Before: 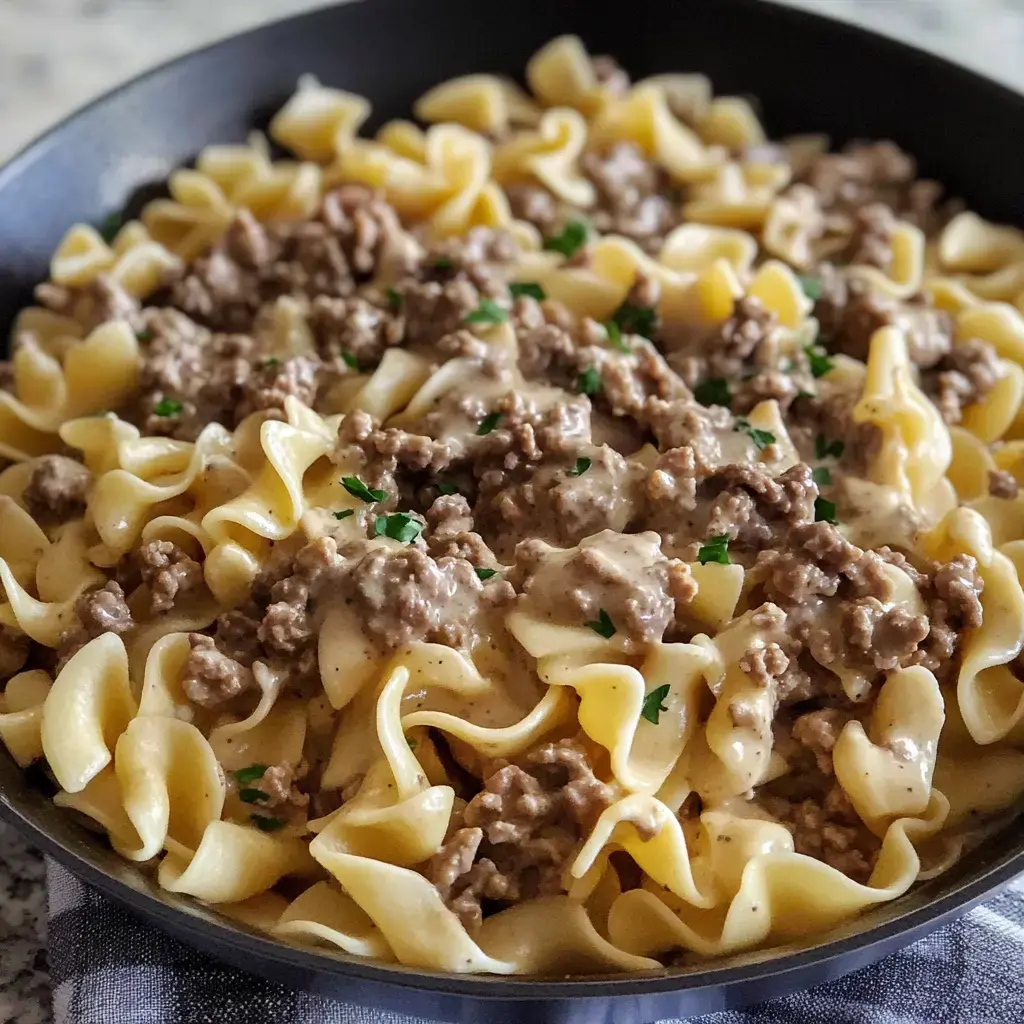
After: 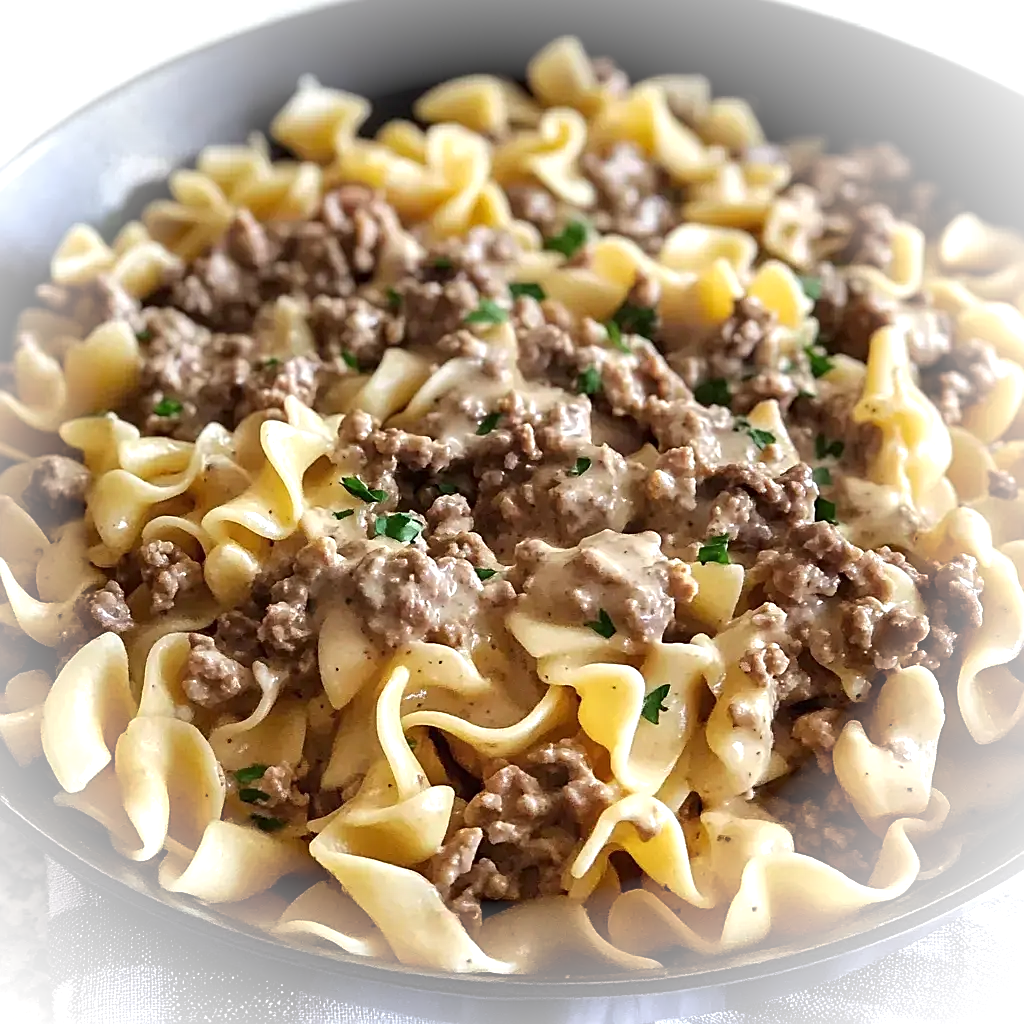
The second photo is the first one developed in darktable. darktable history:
exposure: black level correction 0, exposure 0.392 EV, compensate exposure bias true, compensate highlight preservation false
sharpen: on, module defaults
vignetting: fall-off radius 60.28%, brightness 0.998, saturation -0.494, center (-0.031, -0.042), automatic ratio true, unbound false
local contrast: mode bilateral grid, contrast 14, coarseness 35, detail 105%, midtone range 0.2
